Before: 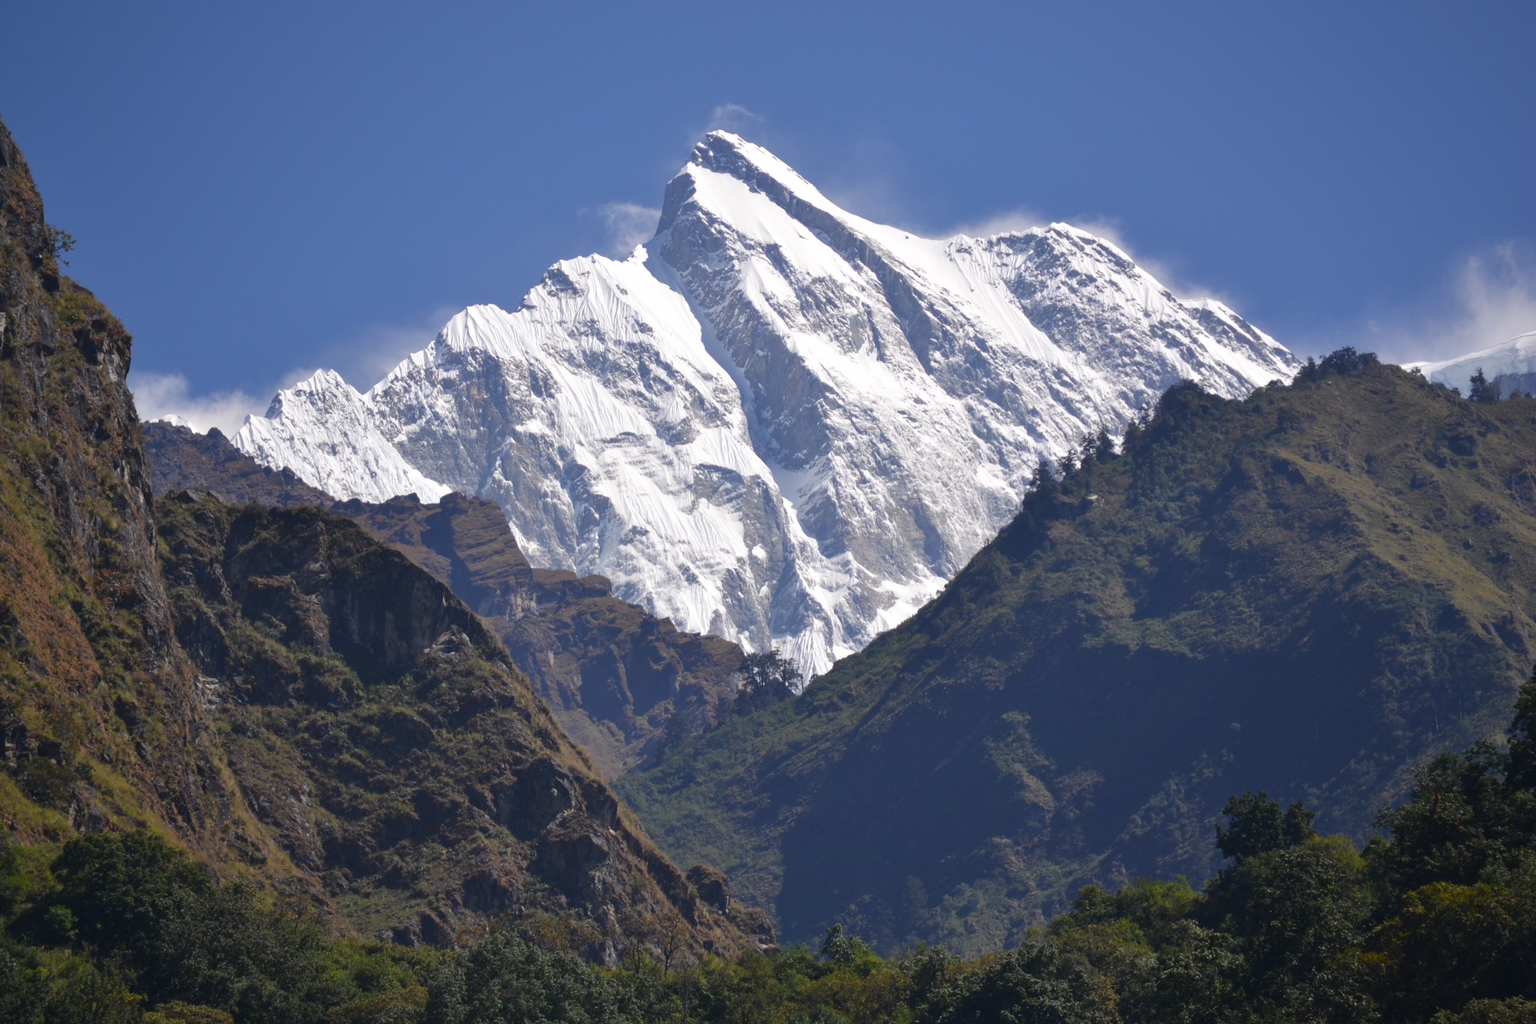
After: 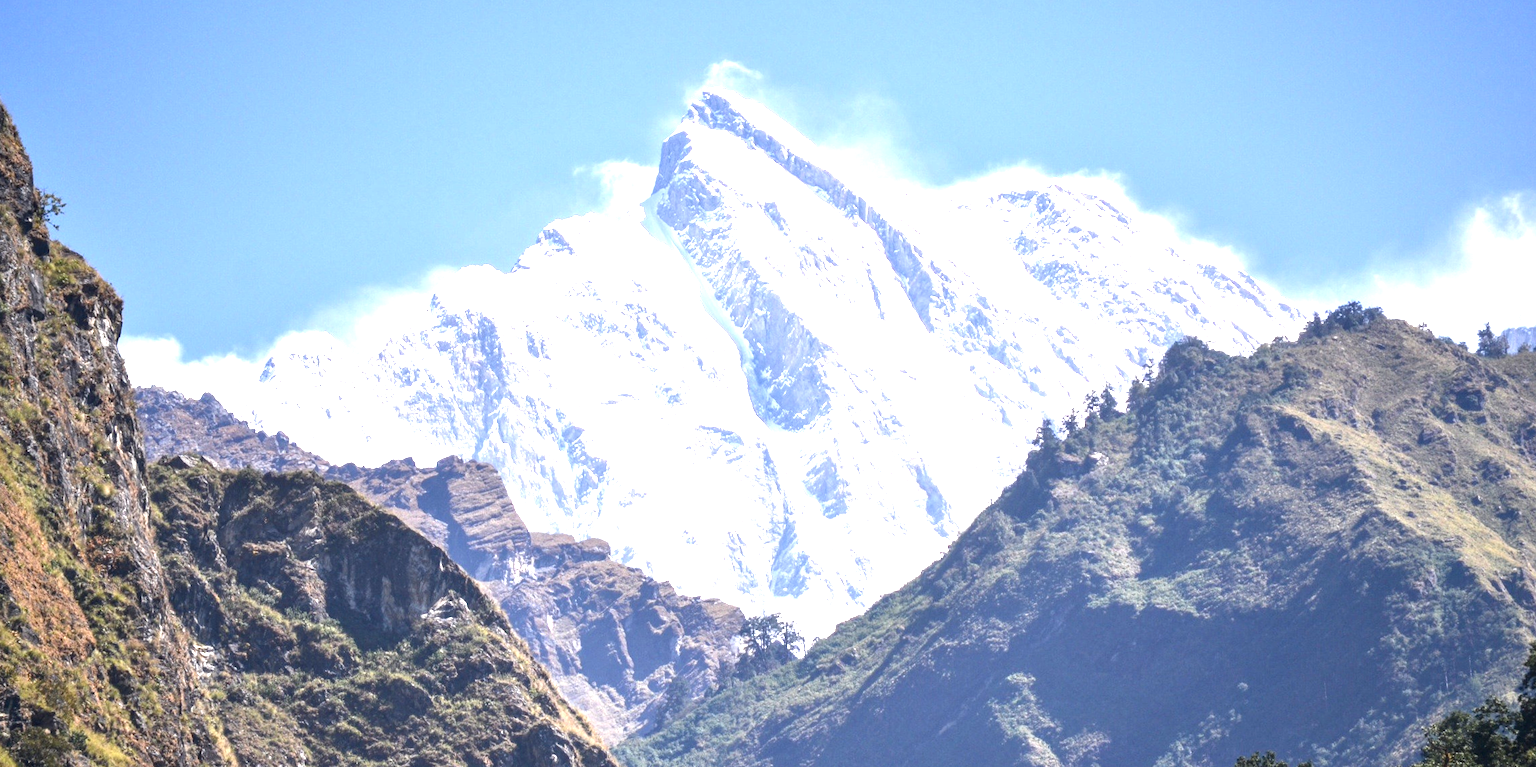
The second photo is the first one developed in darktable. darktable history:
exposure: black level correction 0, exposure 2 EV, compensate highlight preservation false
rotate and perspective: rotation -0.45°, automatic cropping original format, crop left 0.008, crop right 0.992, crop top 0.012, crop bottom 0.988
crop: top 3.857%, bottom 21.132%
local contrast: detail 160%
